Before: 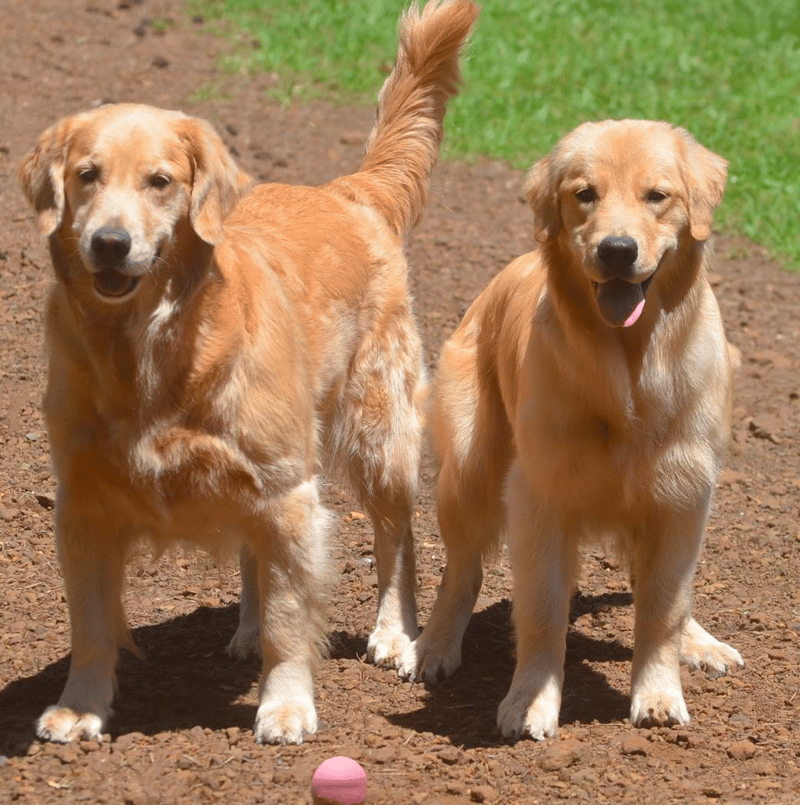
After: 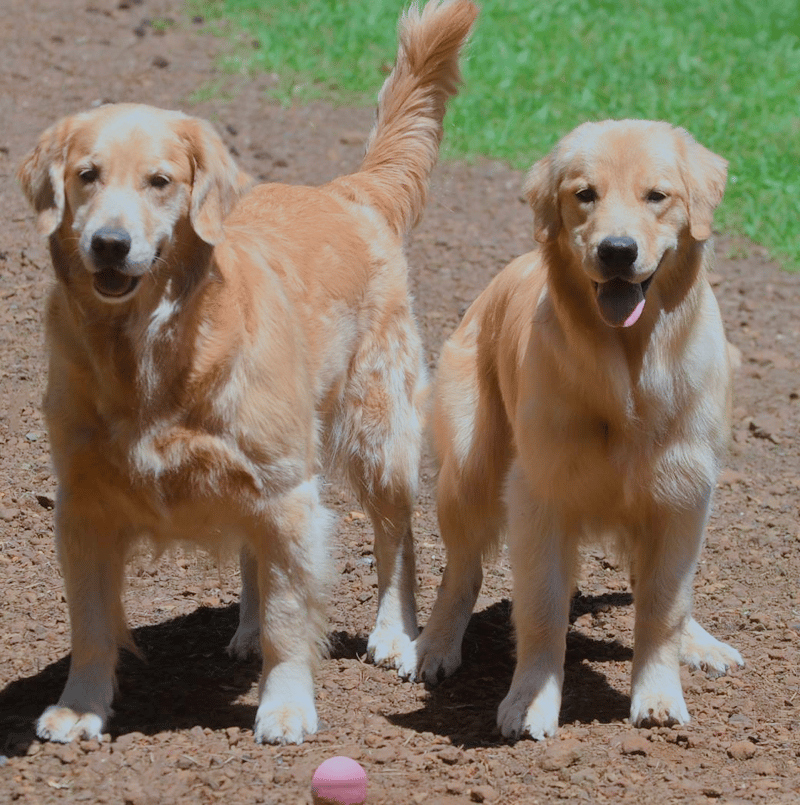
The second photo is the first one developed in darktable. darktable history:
color calibration: x 0.382, y 0.372, temperature 3905.81 K, gamut compression 1.73
filmic rgb: black relative exposure -7.14 EV, white relative exposure 5.39 EV, threshold 5.97 EV, hardness 3.02, enable highlight reconstruction true
